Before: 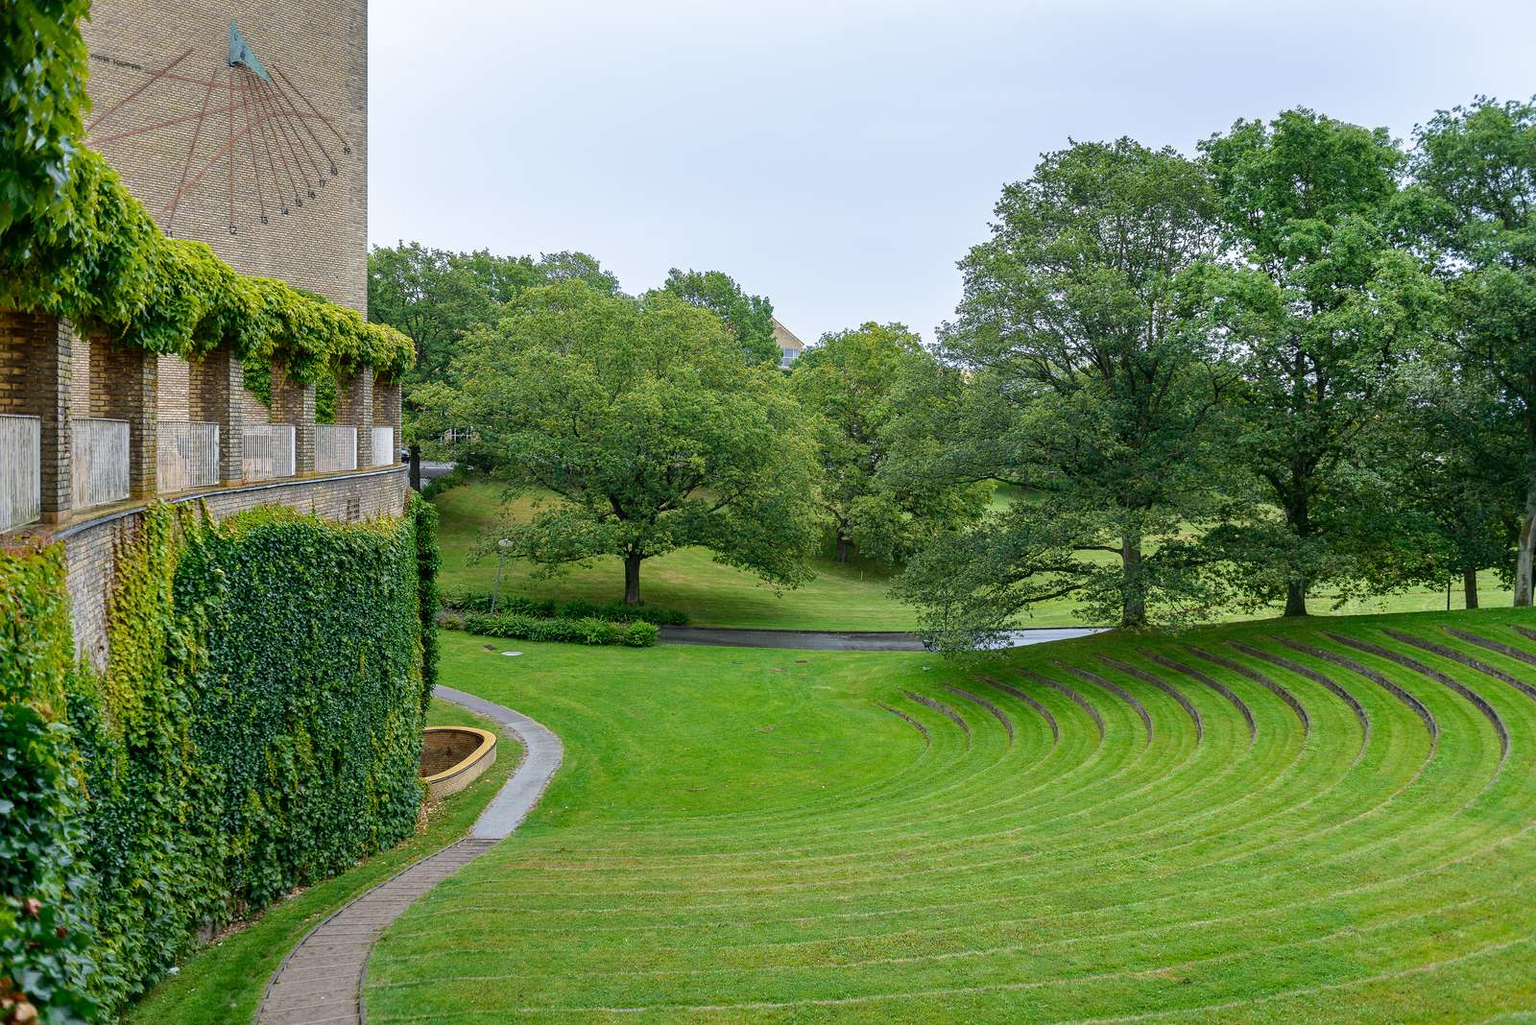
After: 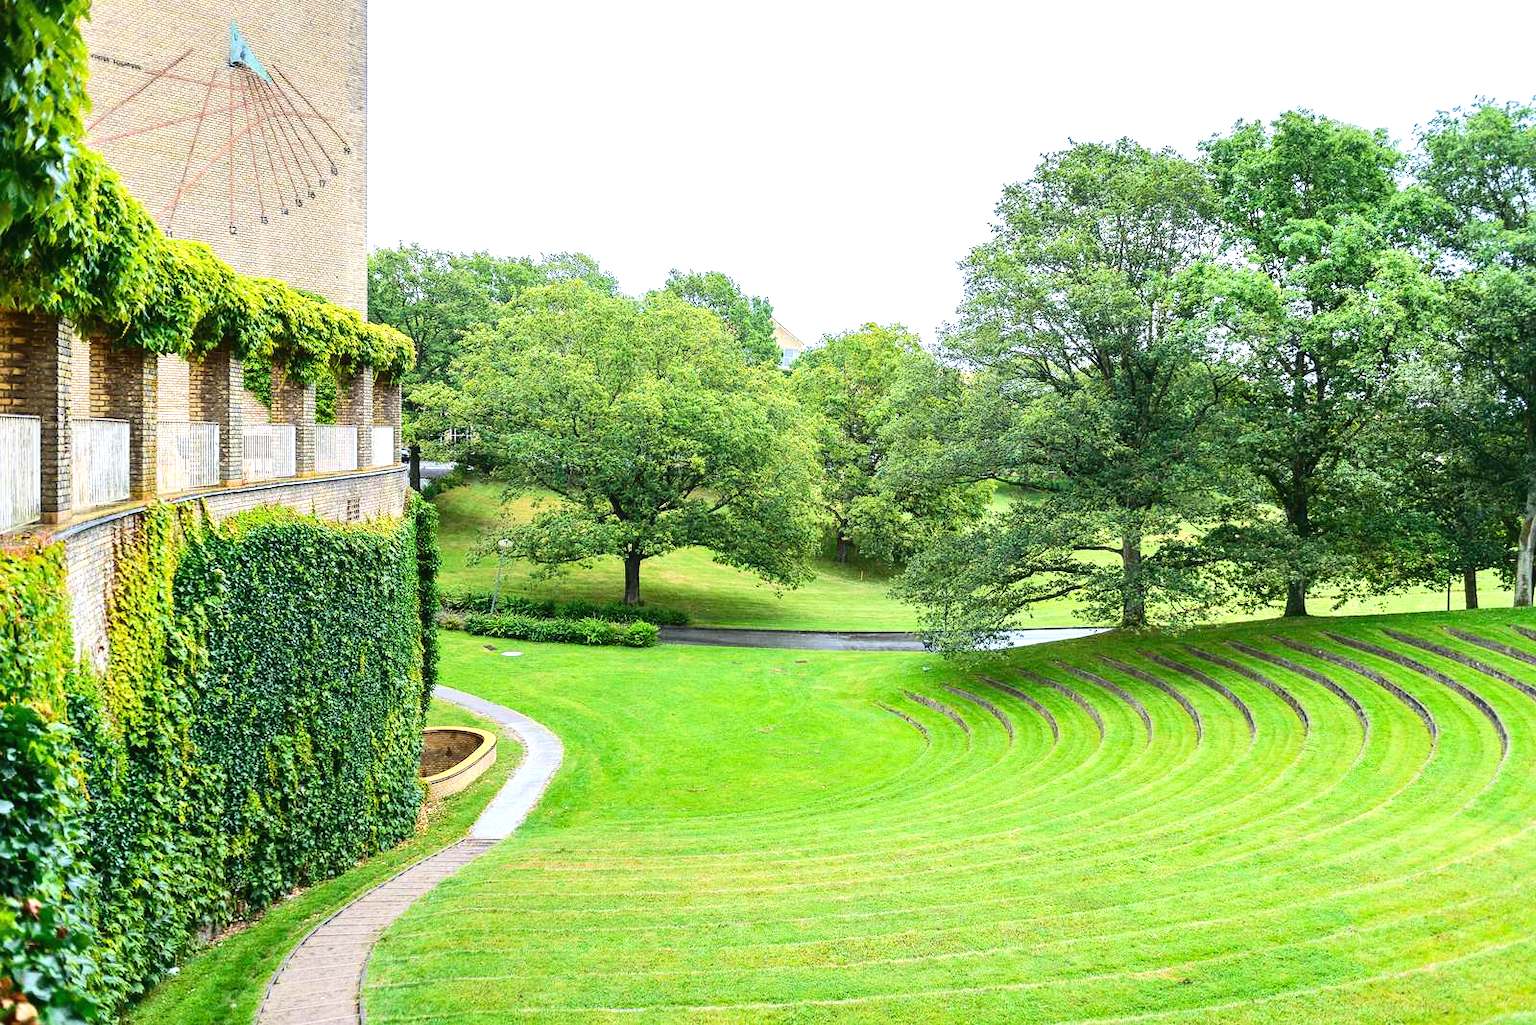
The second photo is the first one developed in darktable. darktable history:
tone curve: curves: ch0 [(0, 0.032) (0.181, 0.156) (0.751, 0.829) (1, 1)], color space Lab, linked channels, preserve colors none
exposure: black level correction 0, exposure 1.1 EV, compensate highlight preservation false
